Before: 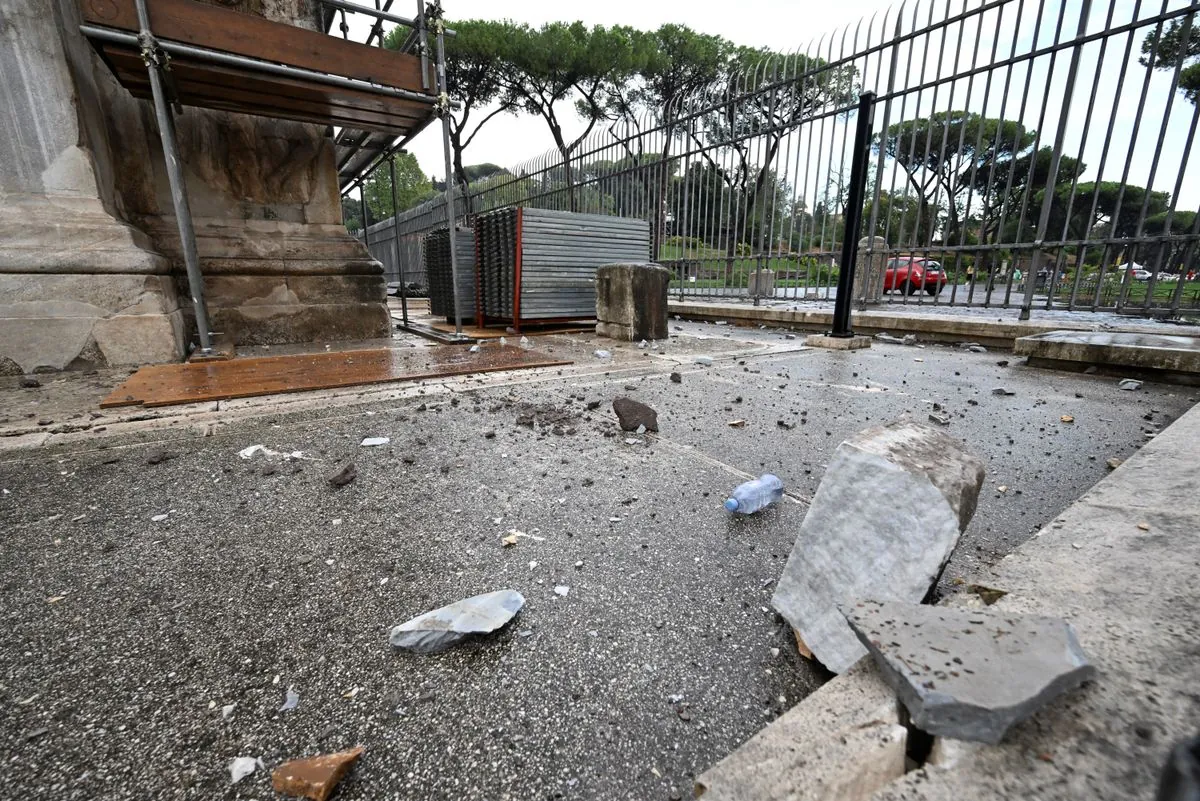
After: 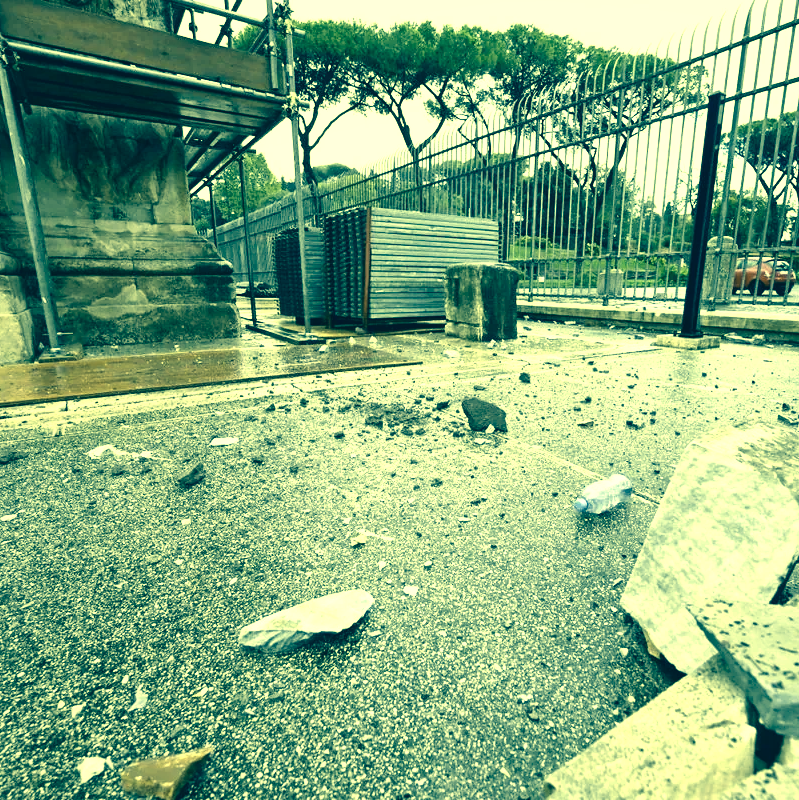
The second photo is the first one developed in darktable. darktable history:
color correction: highlights a* -15.58, highlights b* 40, shadows a* -40, shadows b* -26.18
crop and rotate: left 12.648%, right 20.685%
color balance rgb: global vibrance 6.81%, saturation formula JzAzBz (2021)
contrast brightness saturation: contrast 0.1, saturation -0.36
exposure: black level correction 0, exposure 1.1 EV, compensate highlight preservation false
local contrast: mode bilateral grid, contrast 20, coarseness 50, detail 140%, midtone range 0.2
